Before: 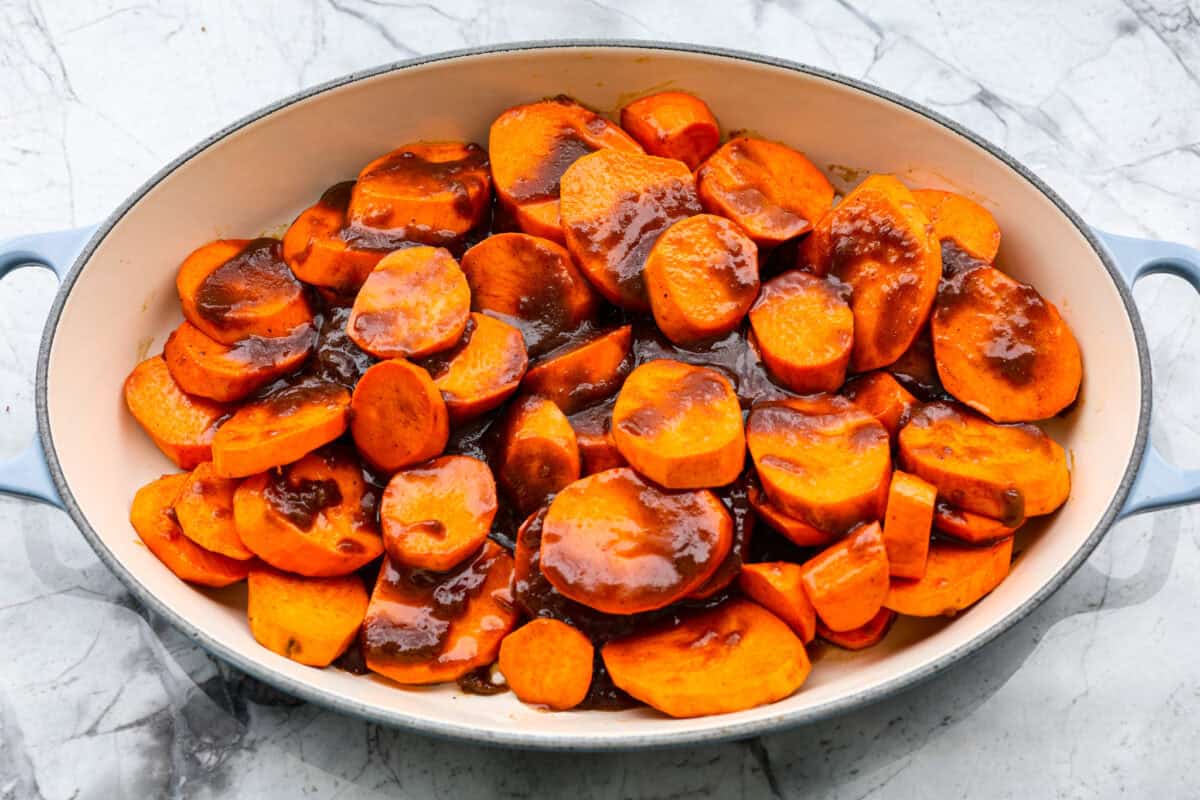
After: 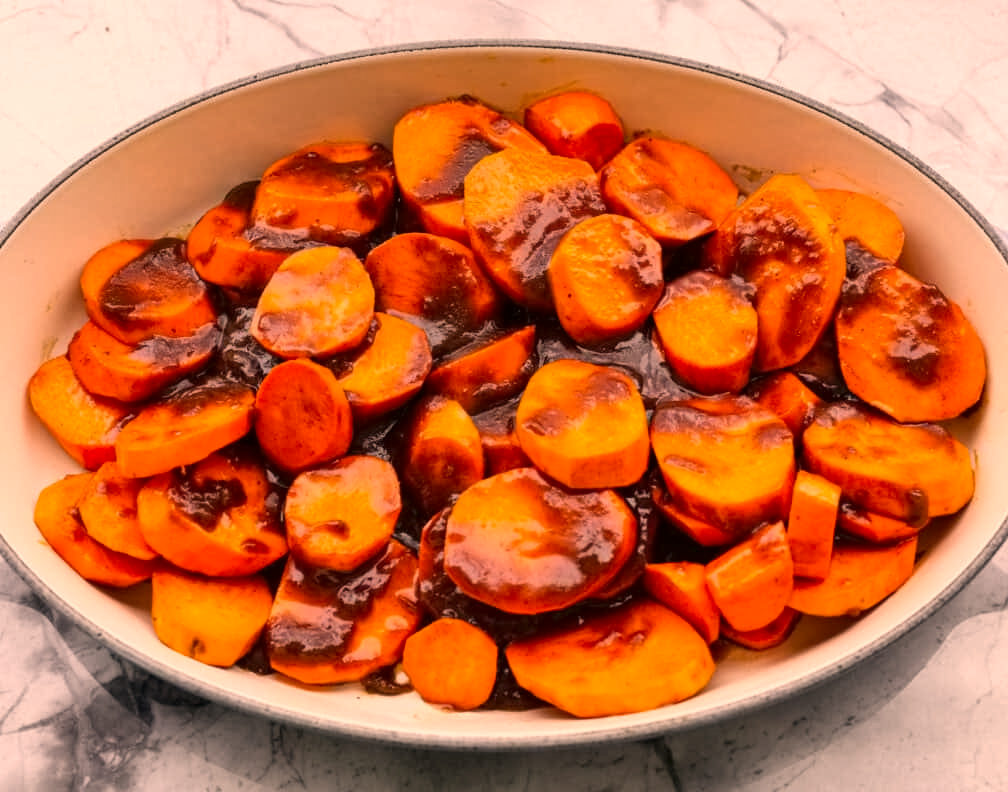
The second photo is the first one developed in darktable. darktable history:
color correction: highlights a* 17.88, highlights b* 18.79
crop: left 8.026%, right 7.374%
contrast equalizer: y [[0.5 ×6], [0.5 ×6], [0.5 ×6], [0 ×6], [0, 0.039, 0.251, 0.29, 0.293, 0.292]]
